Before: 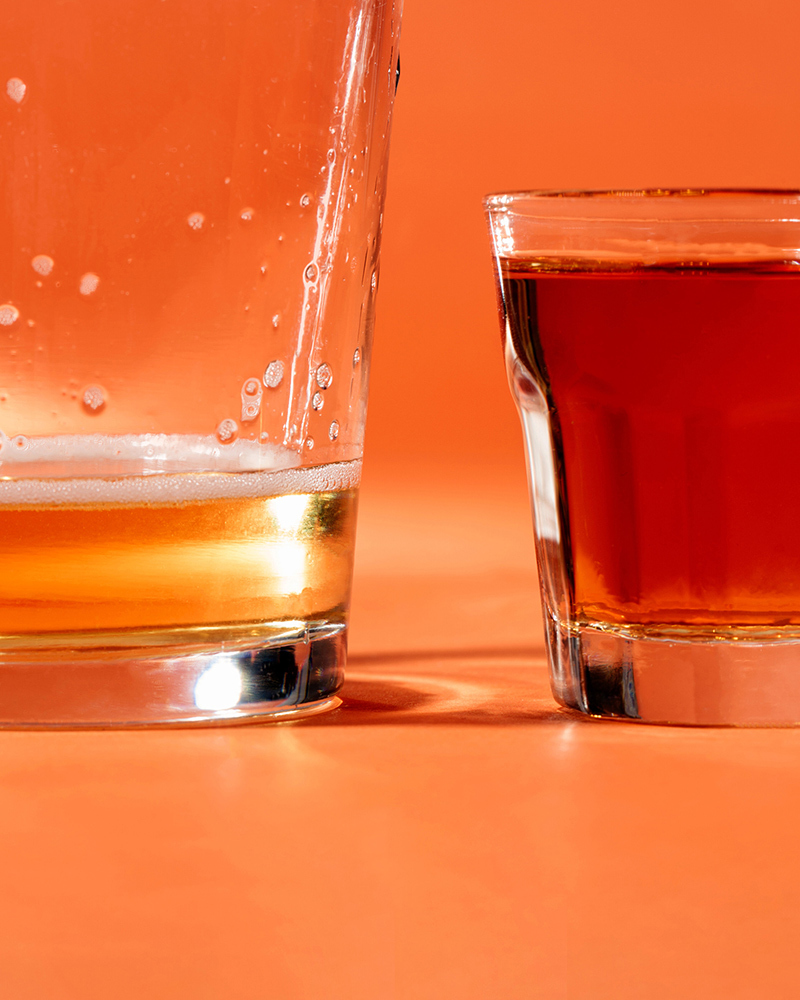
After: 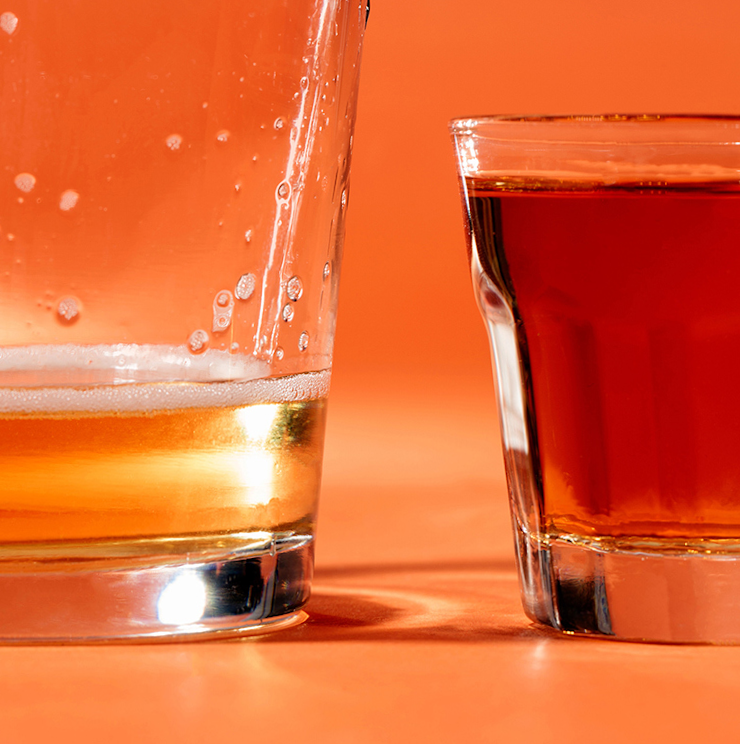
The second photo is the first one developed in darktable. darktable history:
crop: left 0.387%, top 5.469%, bottom 19.809%
rotate and perspective: rotation 0.215°, lens shift (vertical) -0.139, crop left 0.069, crop right 0.939, crop top 0.002, crop bottom 0.996
